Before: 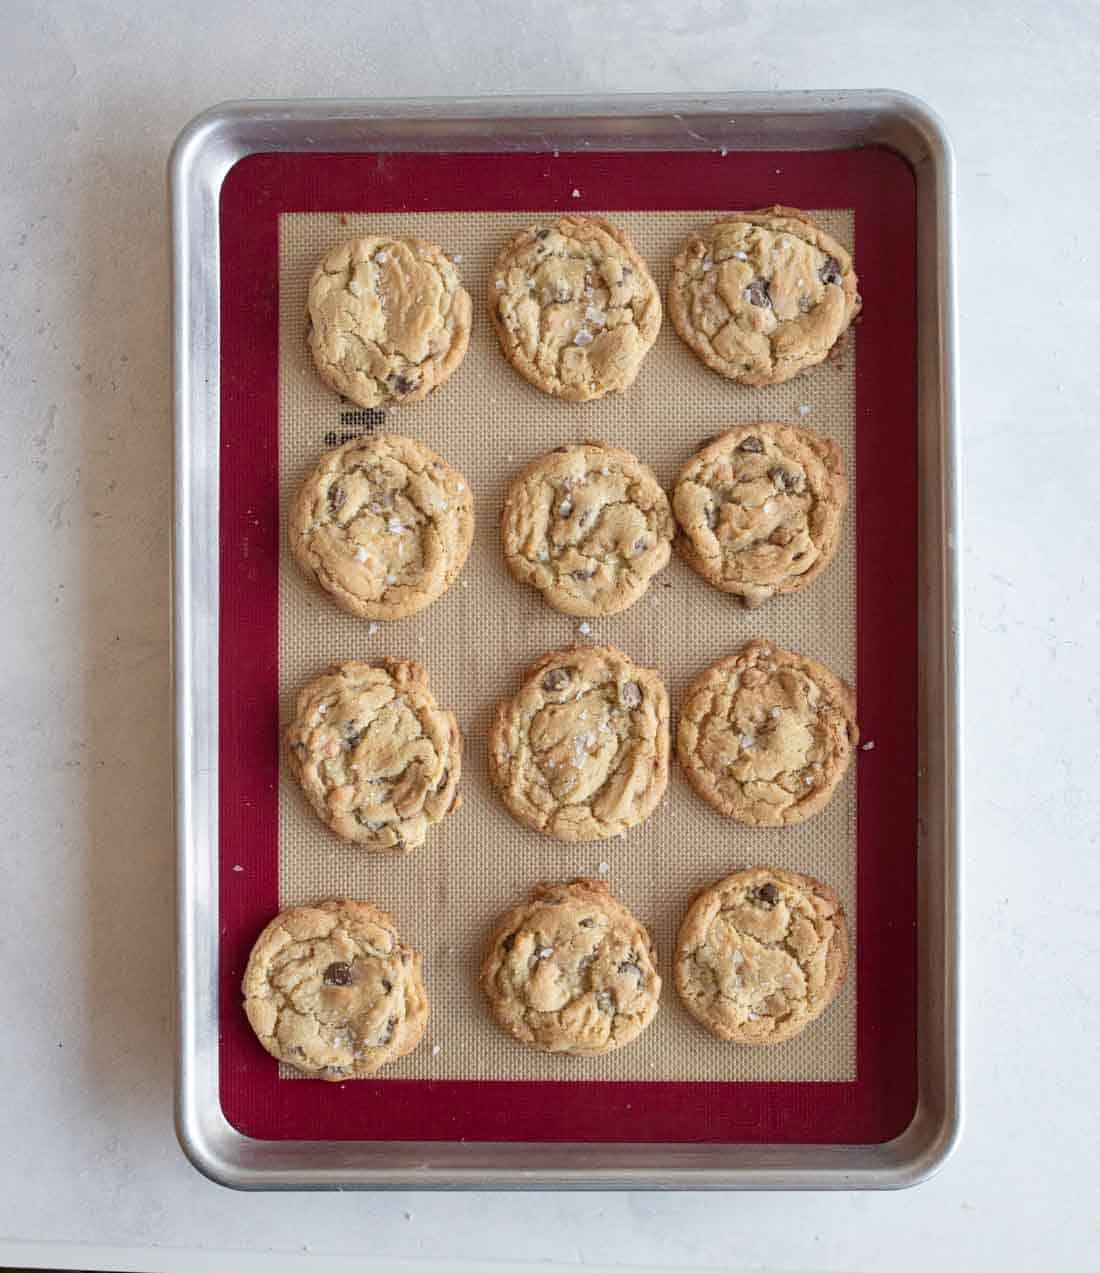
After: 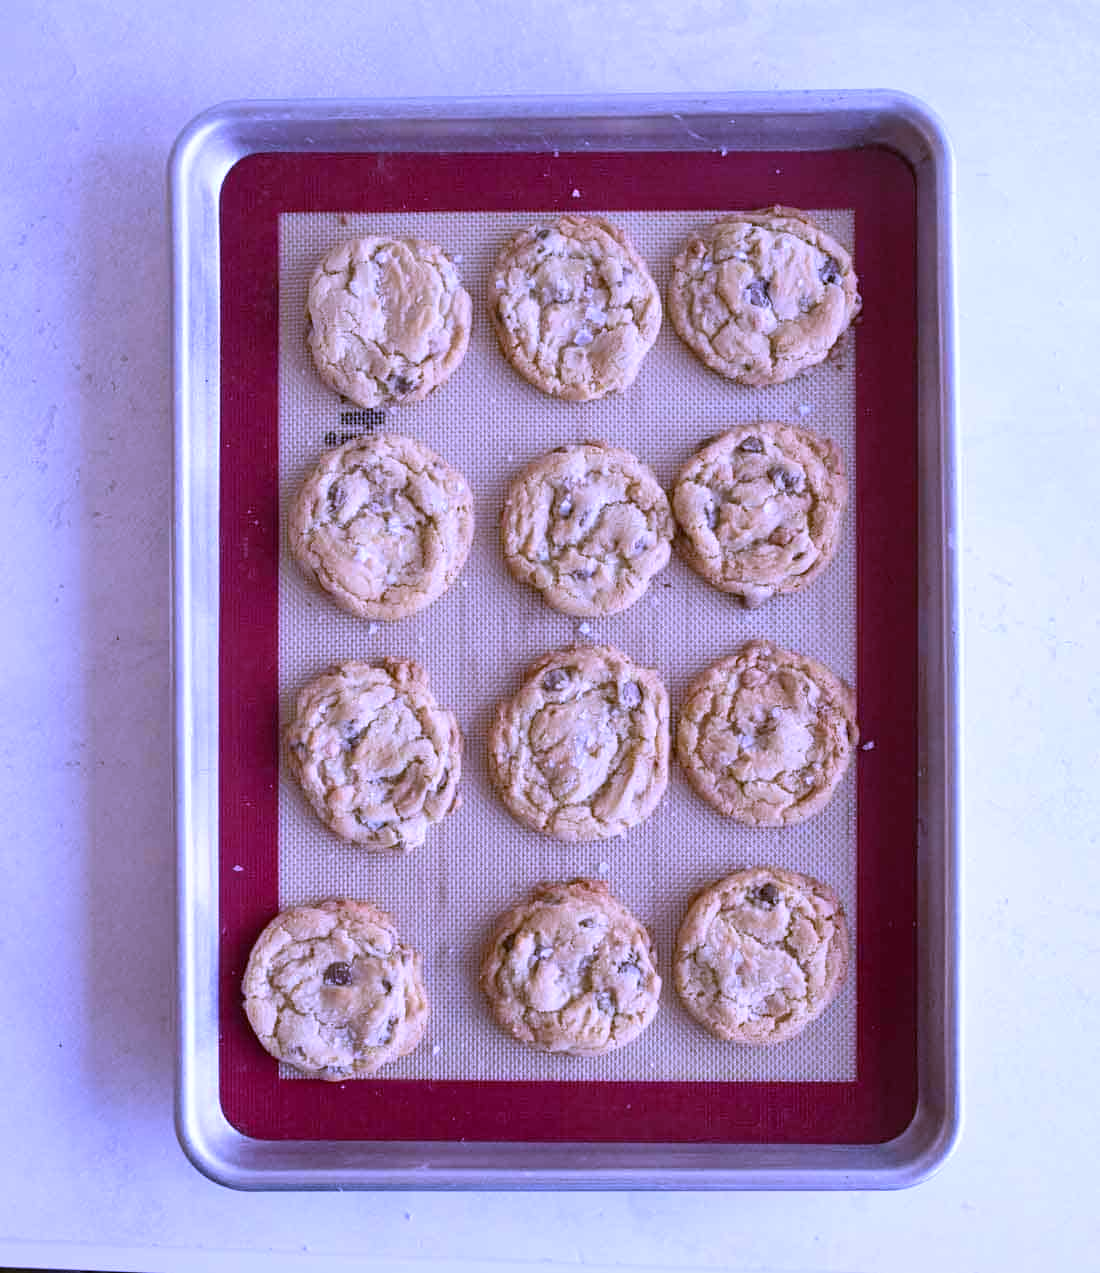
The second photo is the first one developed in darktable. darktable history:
tone equalizer: on, module defaults
white balance: red 0.98, blue 1.61
